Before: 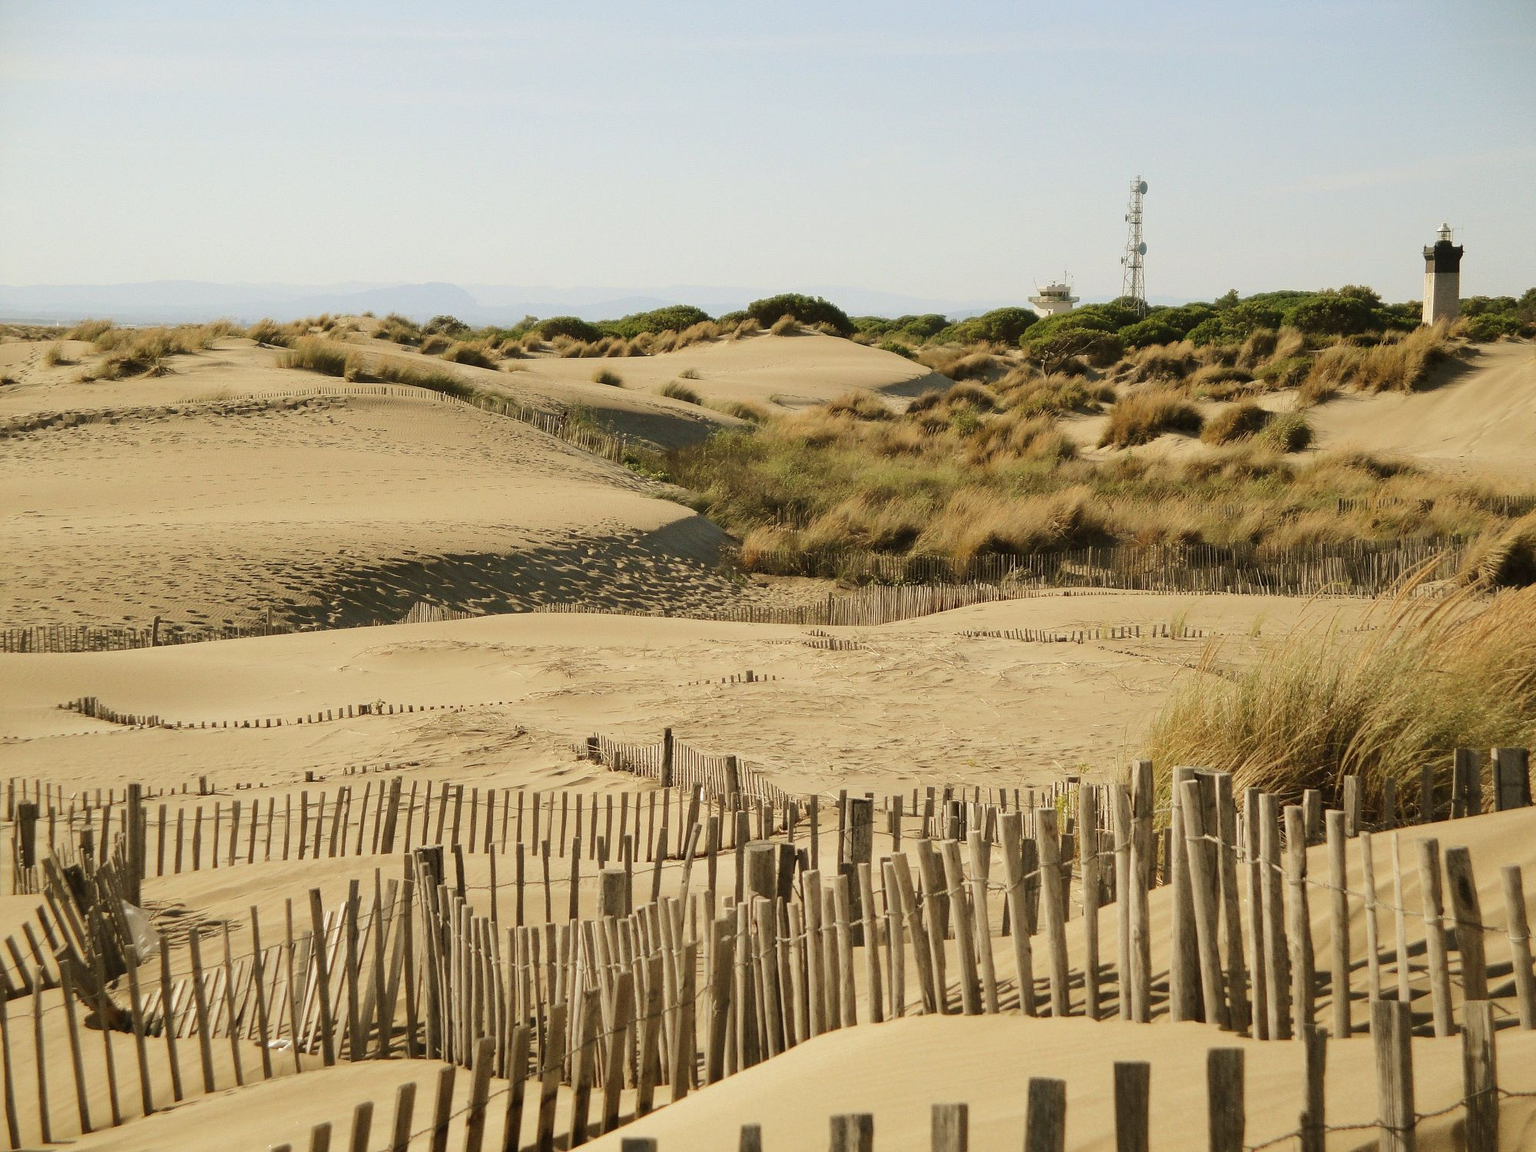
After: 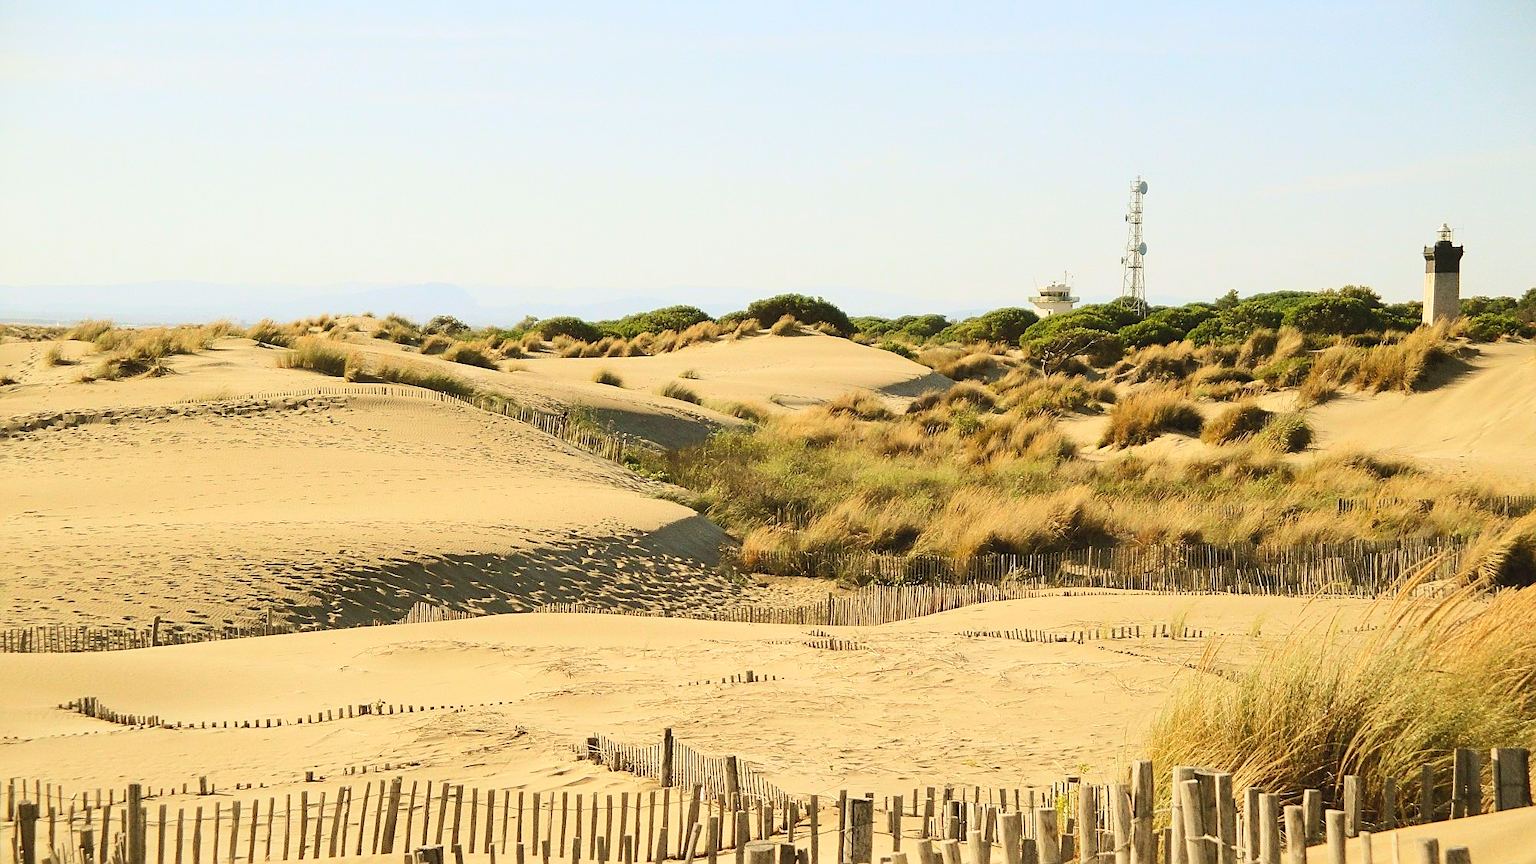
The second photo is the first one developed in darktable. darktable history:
crop: bottom 24.988%
sharpen: on, module defaults
contrast brightness saturation: contrast 0.24, brightness 0.26, saturation 0.39
